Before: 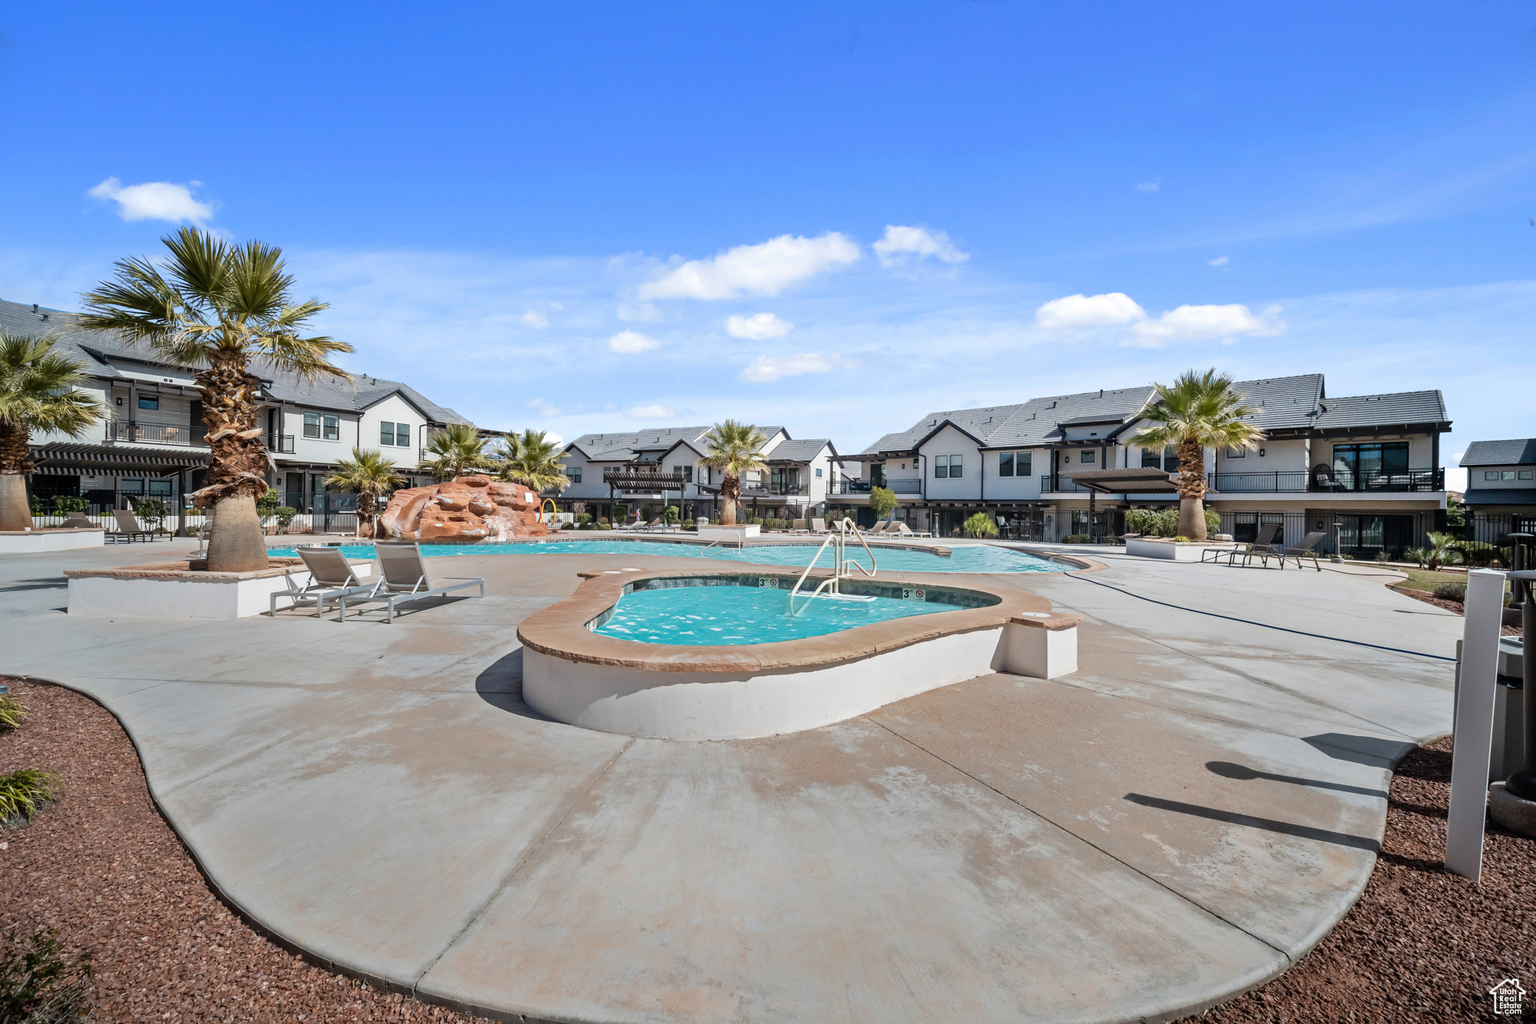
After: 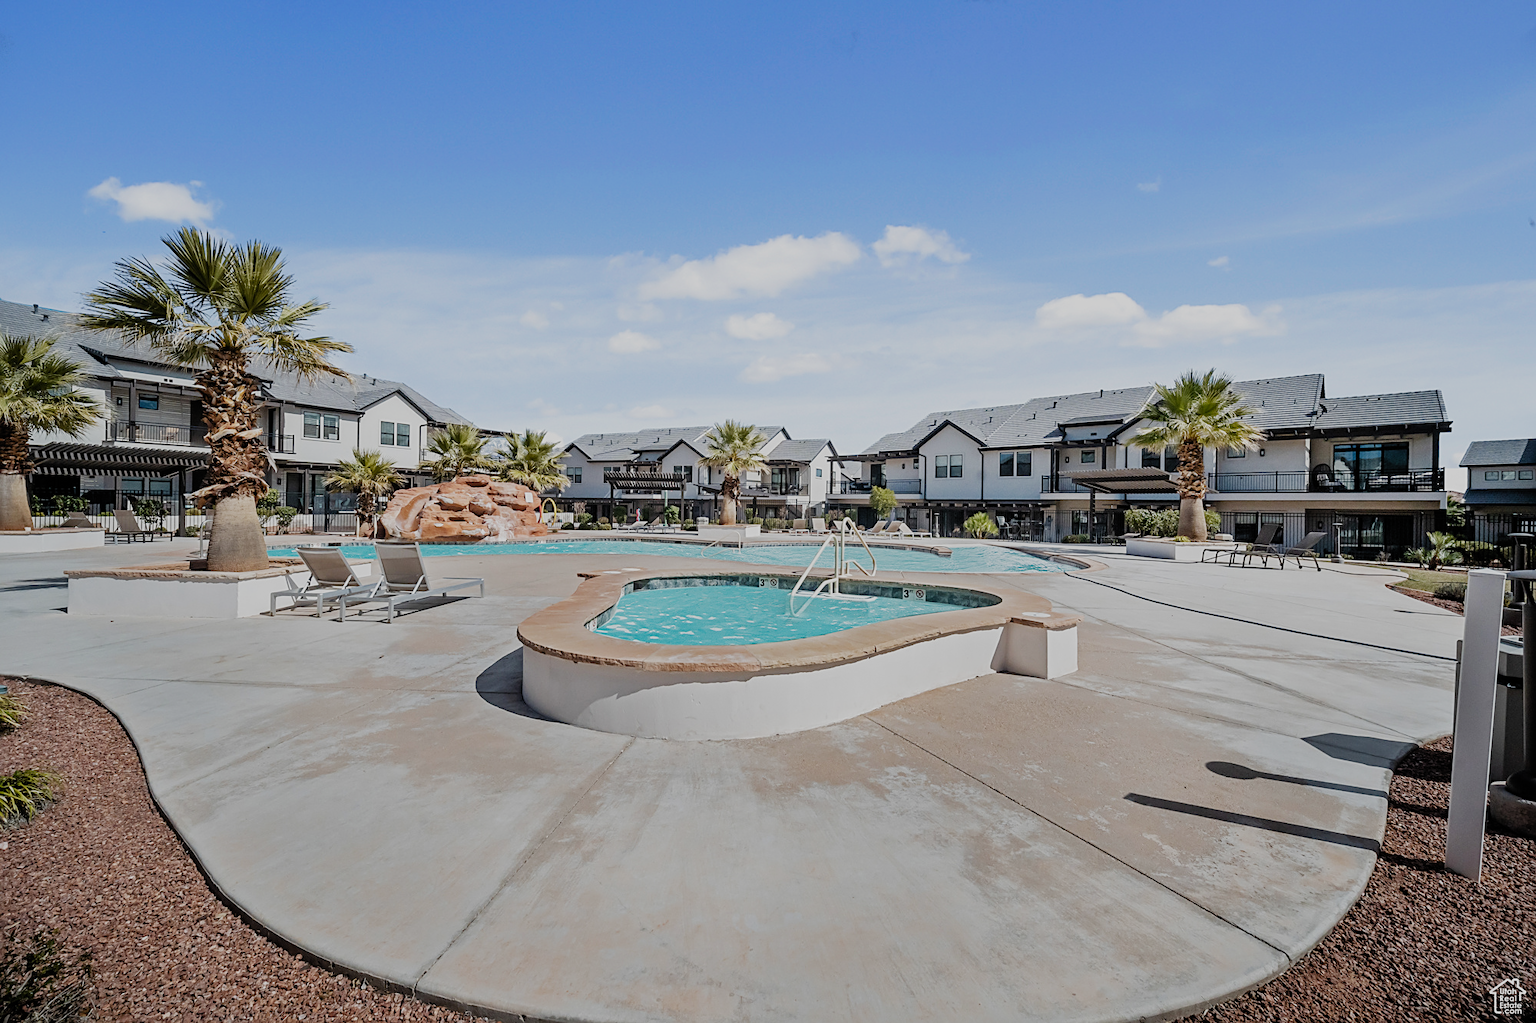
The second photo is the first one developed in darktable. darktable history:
sharpen: on, module defaults
filmic rgb: black relative exposure -7.65 EV, white relative exposure 4.56 EV, hardness 3.61, preserve chrominance no, color science v5 (2021), contrast in shadows safe, contrast in highlights safe
